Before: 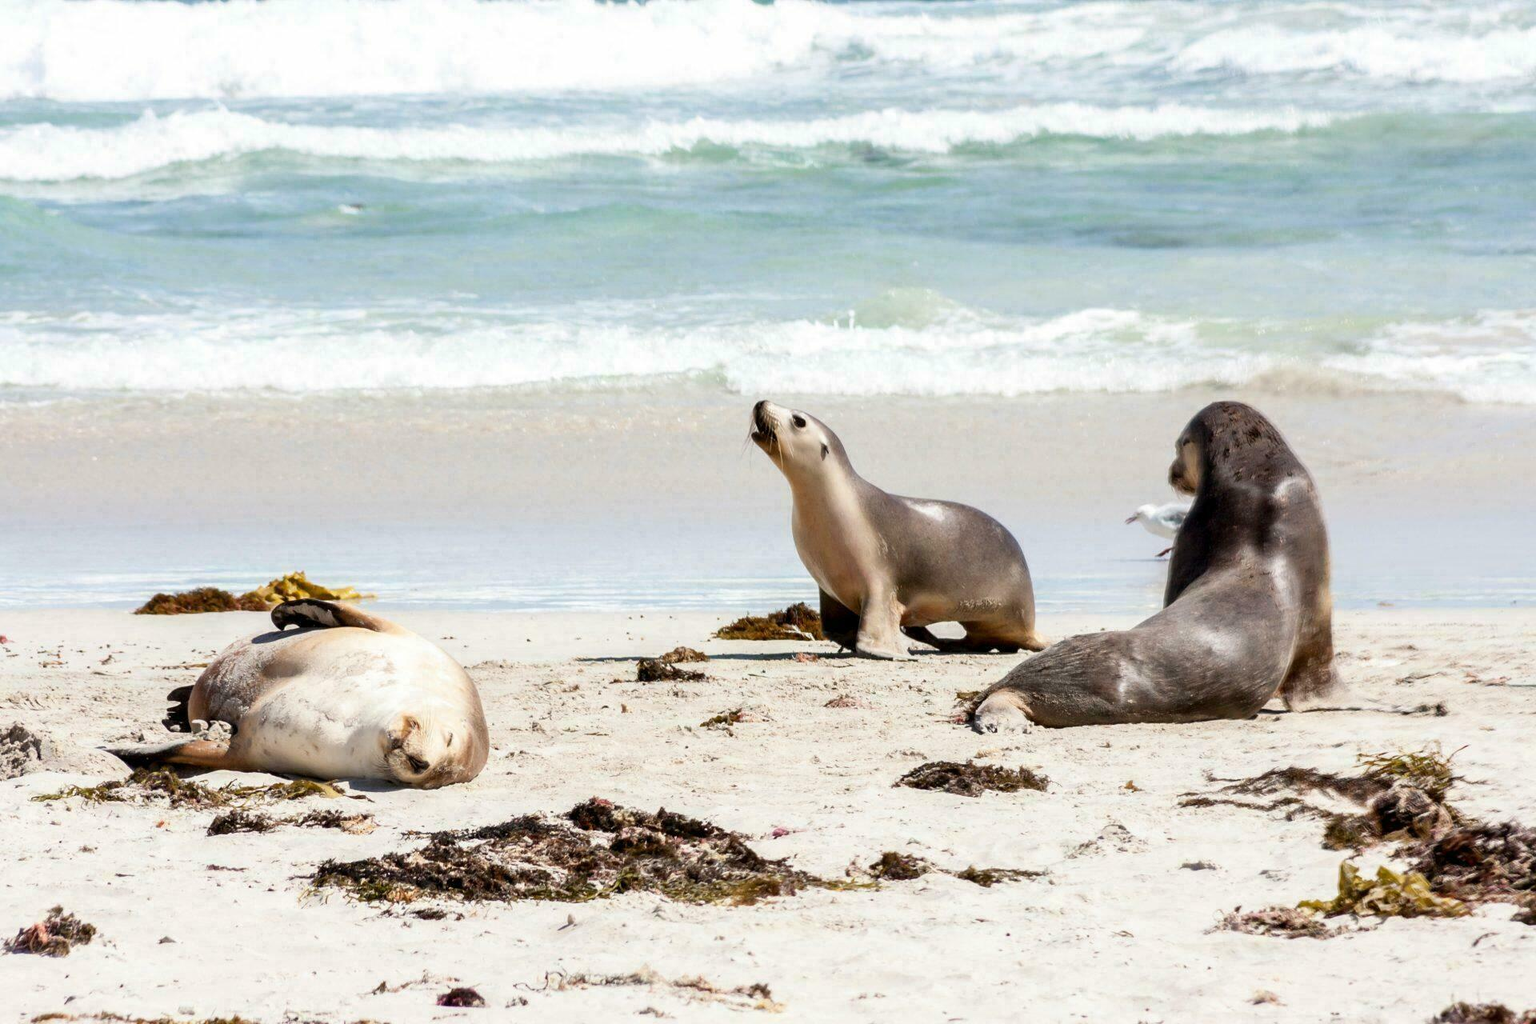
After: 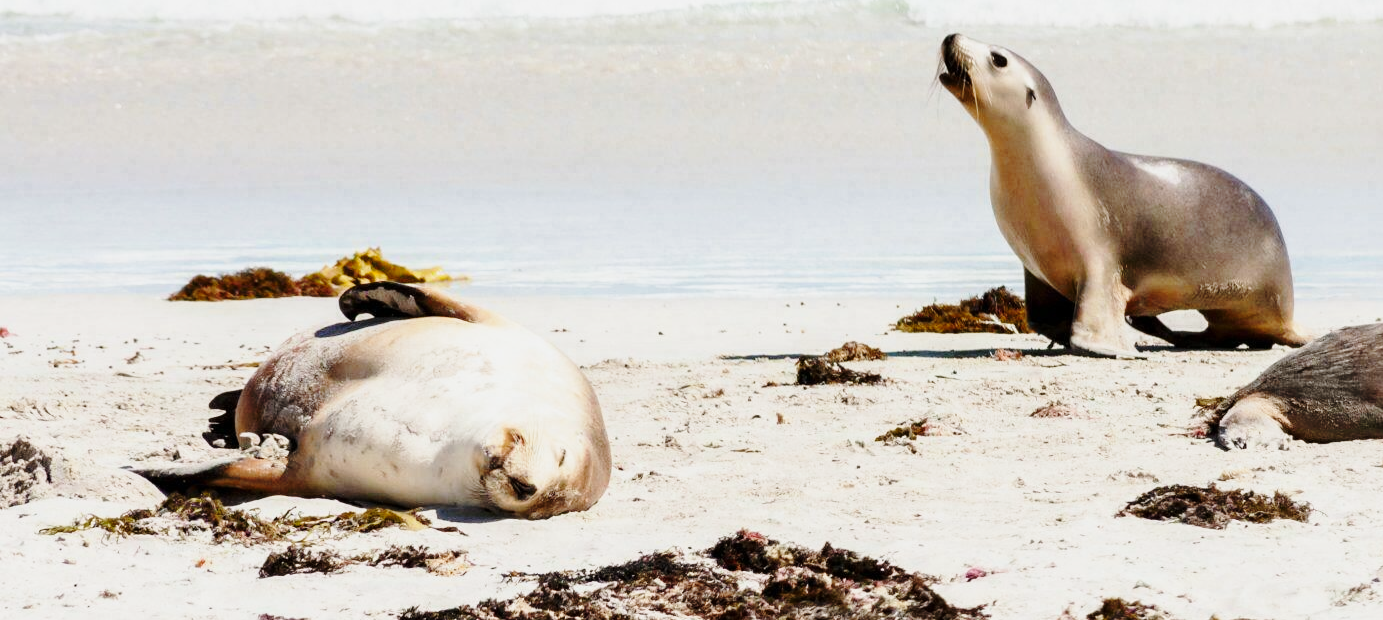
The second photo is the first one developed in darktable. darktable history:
exposure: exposure -0.582 EV, compensate highlight preservation false
crop: top 36.498%, right 27.964%, bottom 14.995%
base curve: curves: ch0 [(0, 0) (0.028, 0.03) (0.121, 0.232) (0.46, 0.748) (0.859, 0.968) (1, 1)], preserve colors none
